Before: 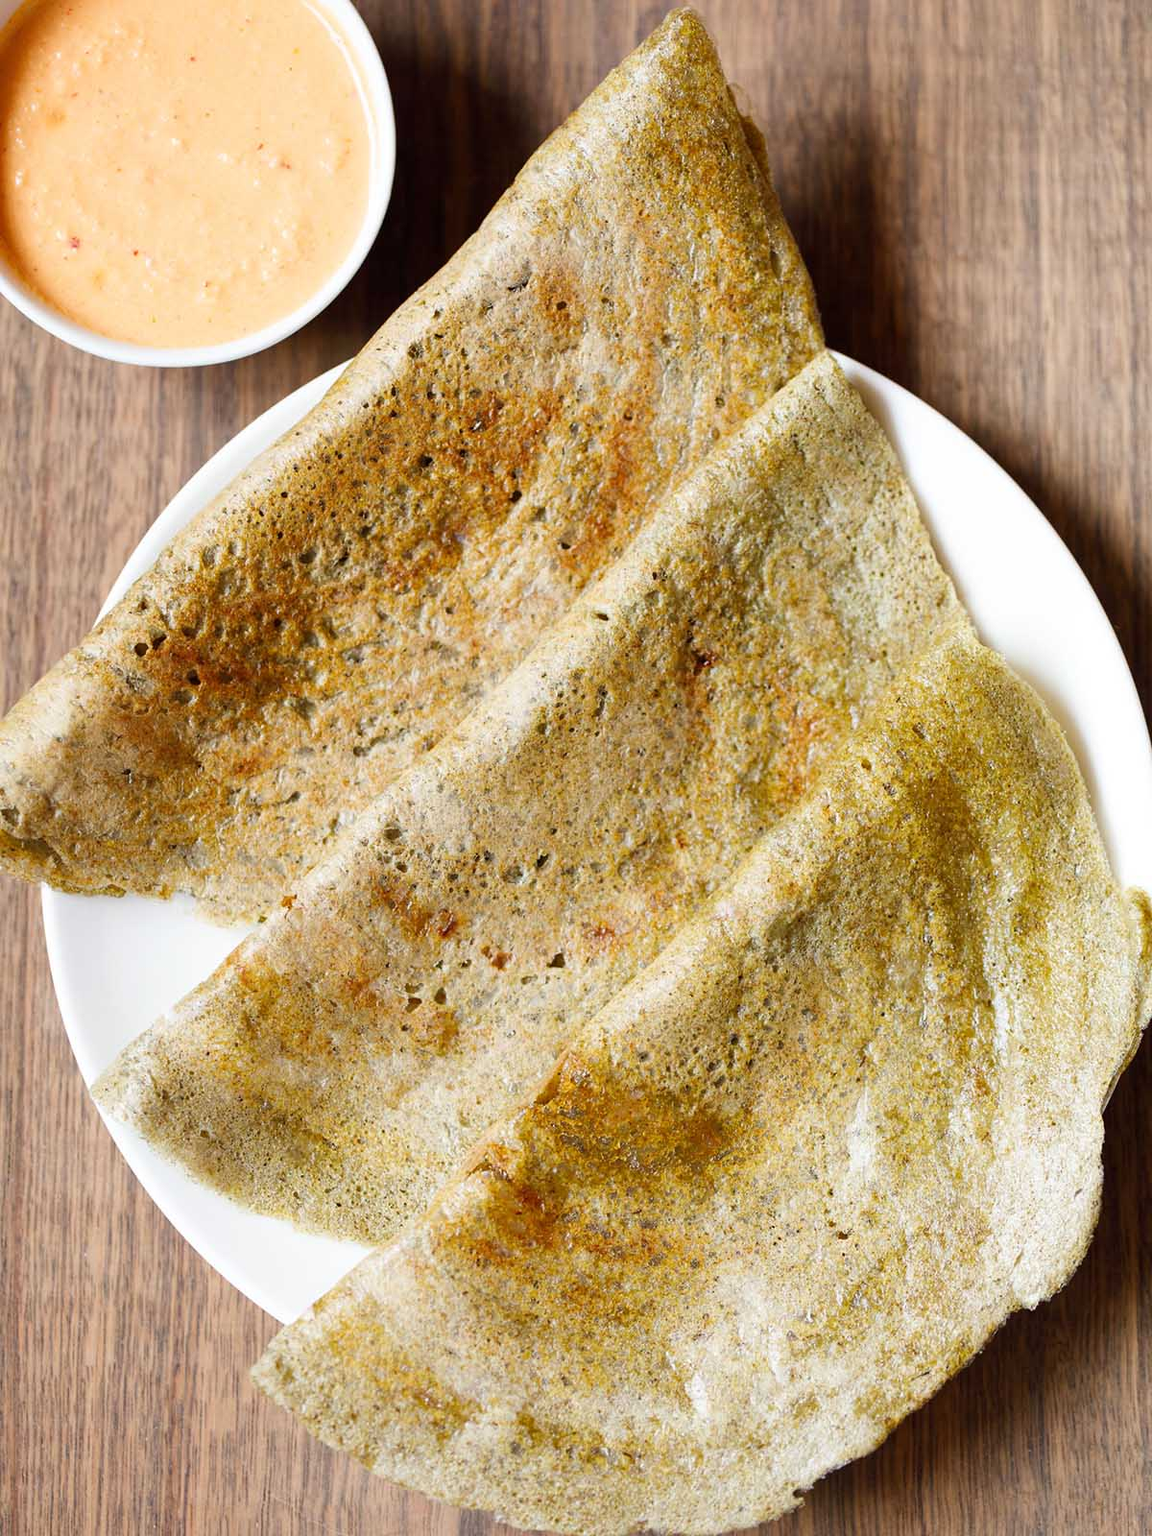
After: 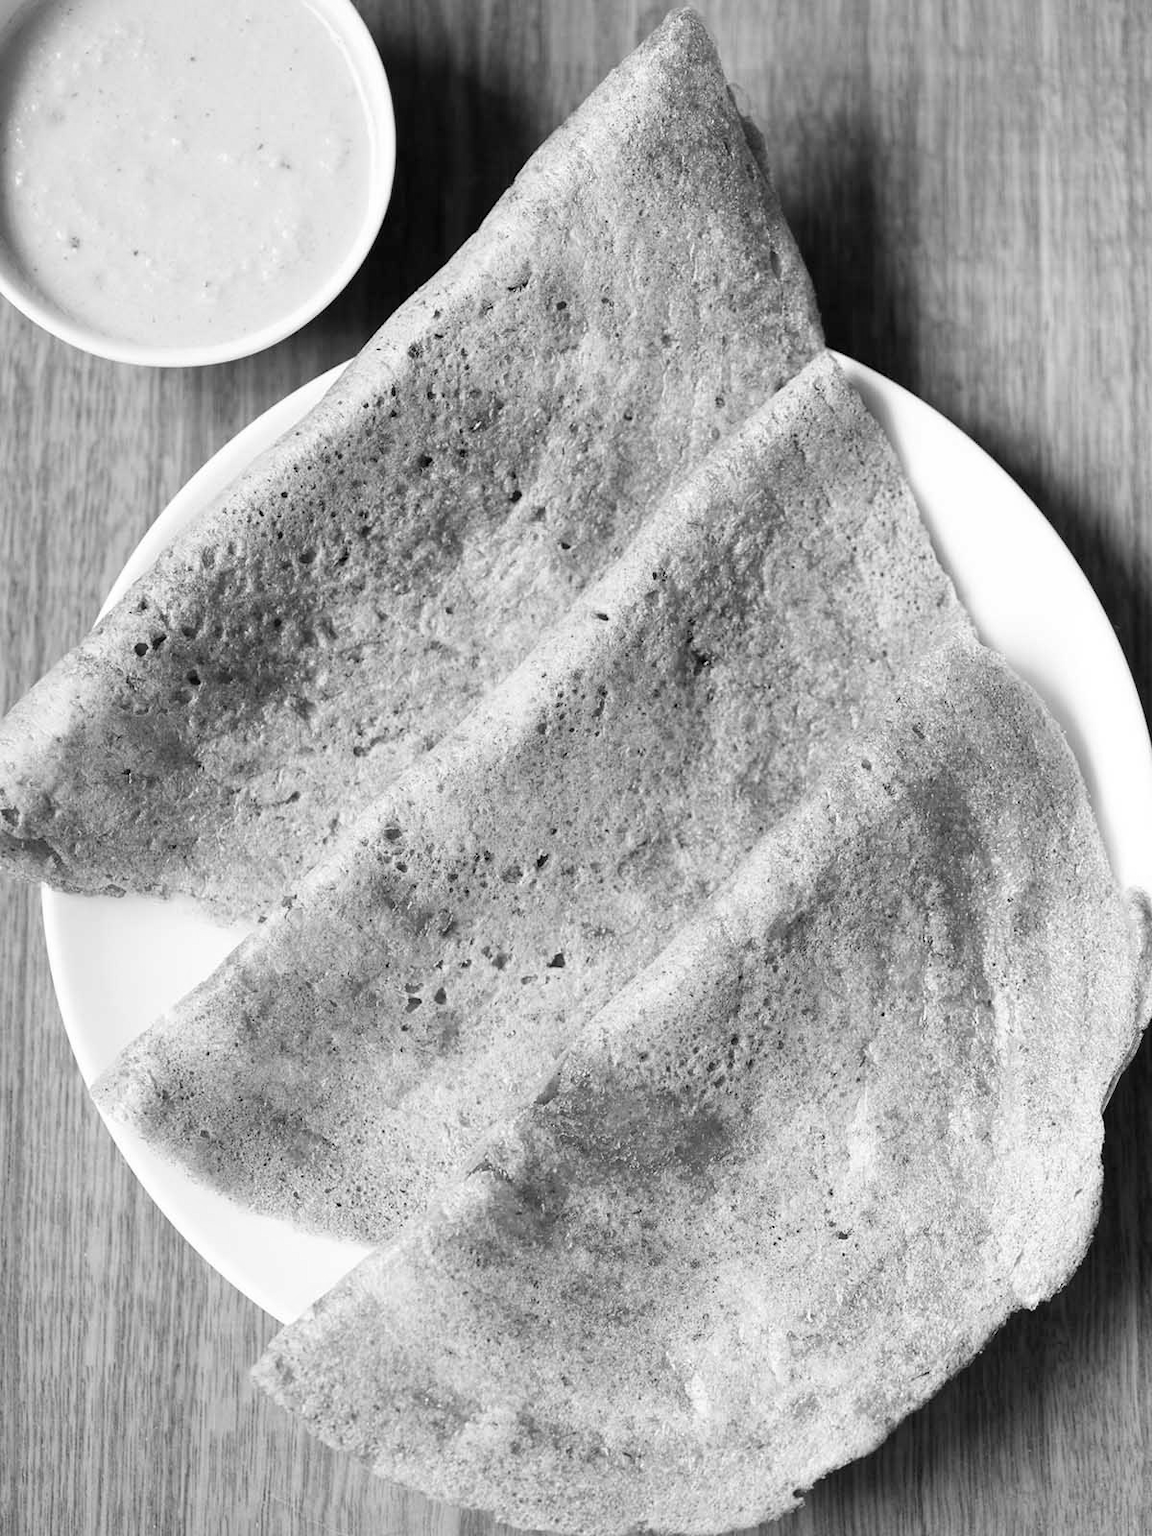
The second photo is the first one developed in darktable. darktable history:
levels: levels [0, 0.478, 1]
monochrome: on, module defaults
tone equalizer: on, module defaults
